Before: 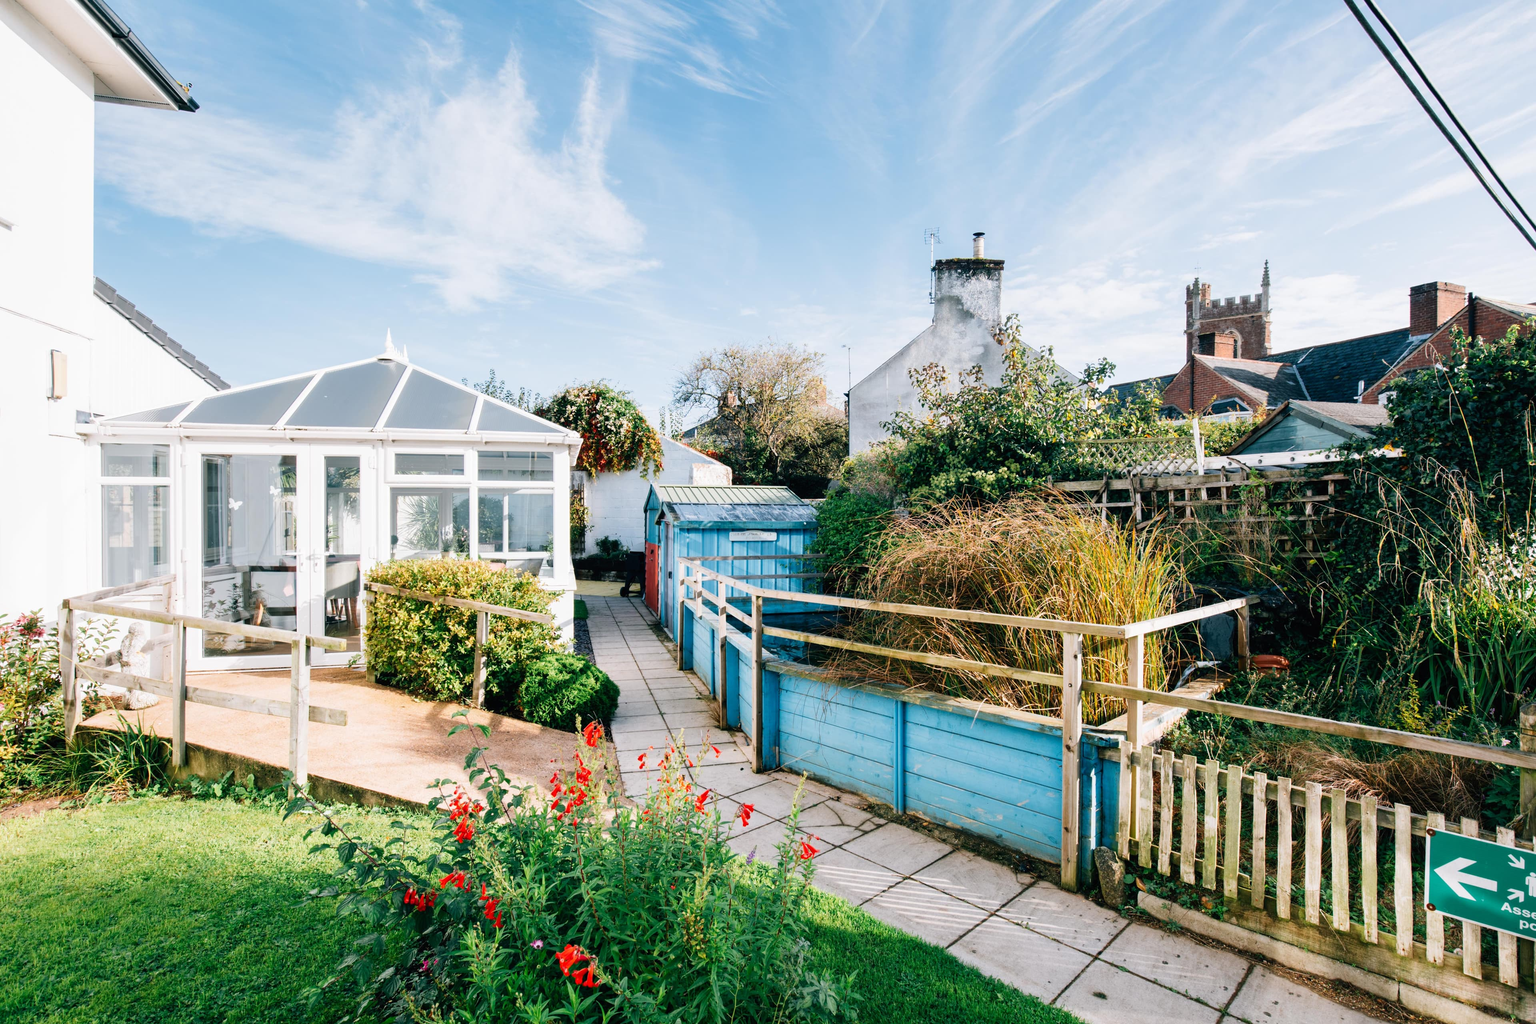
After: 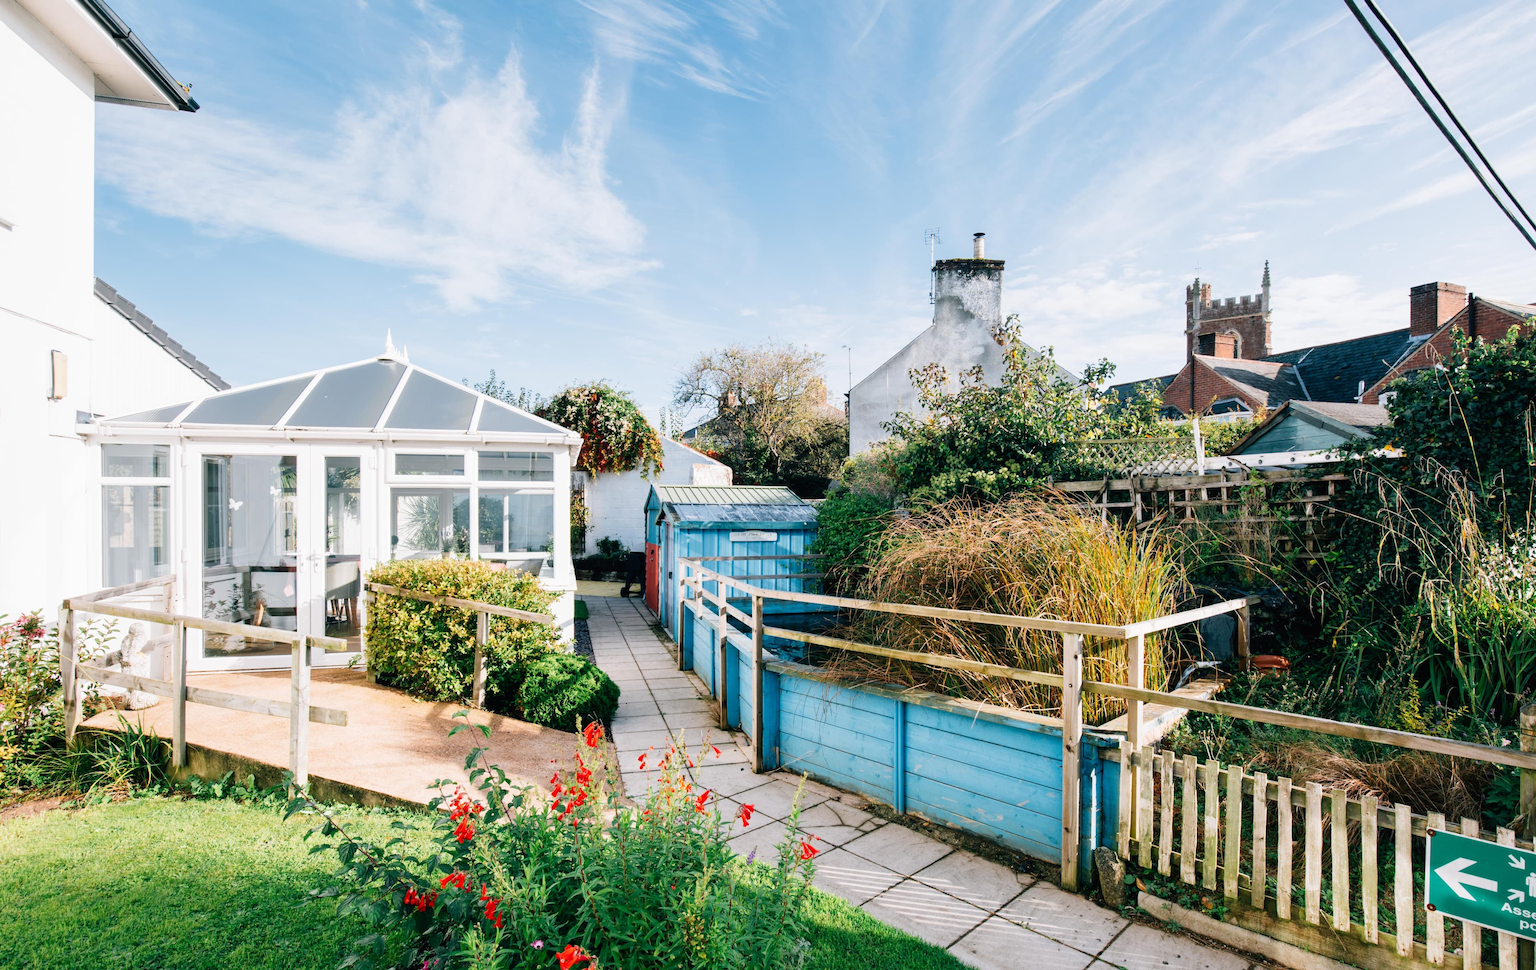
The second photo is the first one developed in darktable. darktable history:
crop and rotate: top 0.007%, bottom 5.261%
